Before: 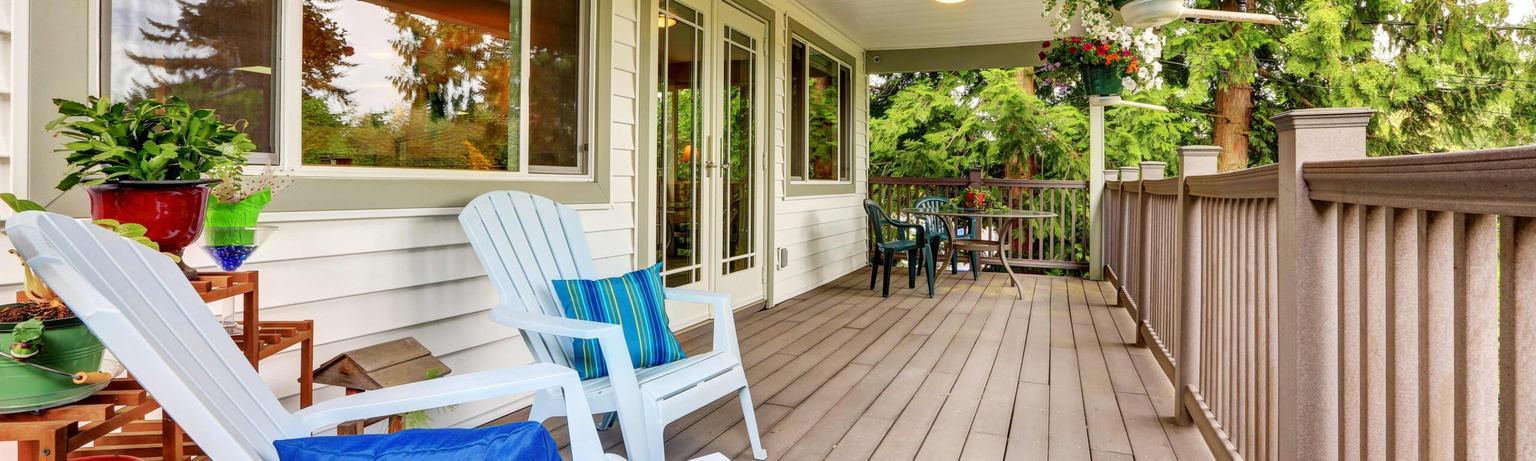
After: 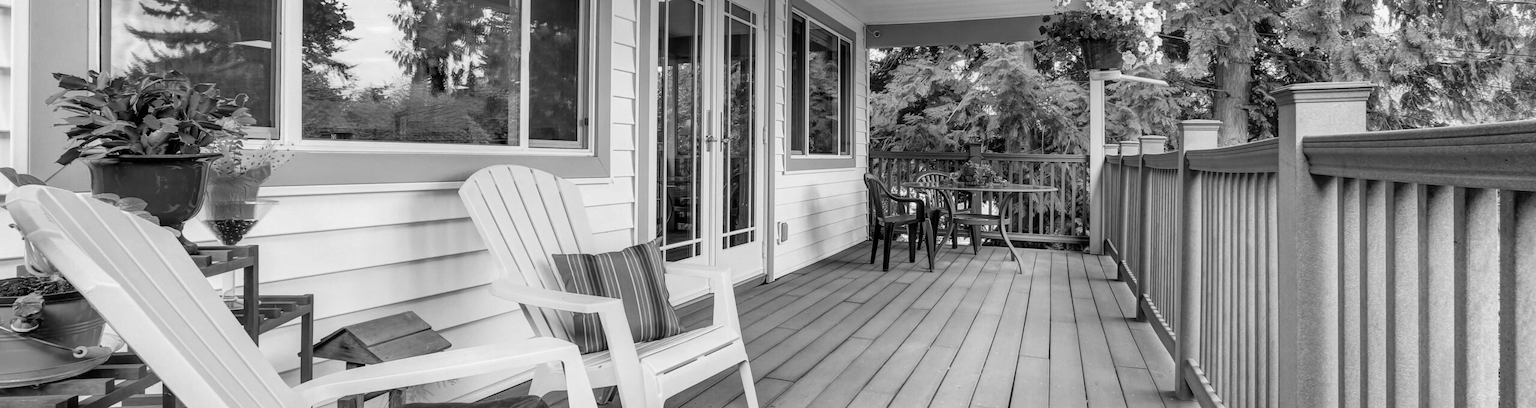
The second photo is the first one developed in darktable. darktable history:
velvia: on, module defaults
monochrome: a 0, b 0, size 0.5, highlights 0.57
crop and rotate: top 5.609%, bottom 5.609%
